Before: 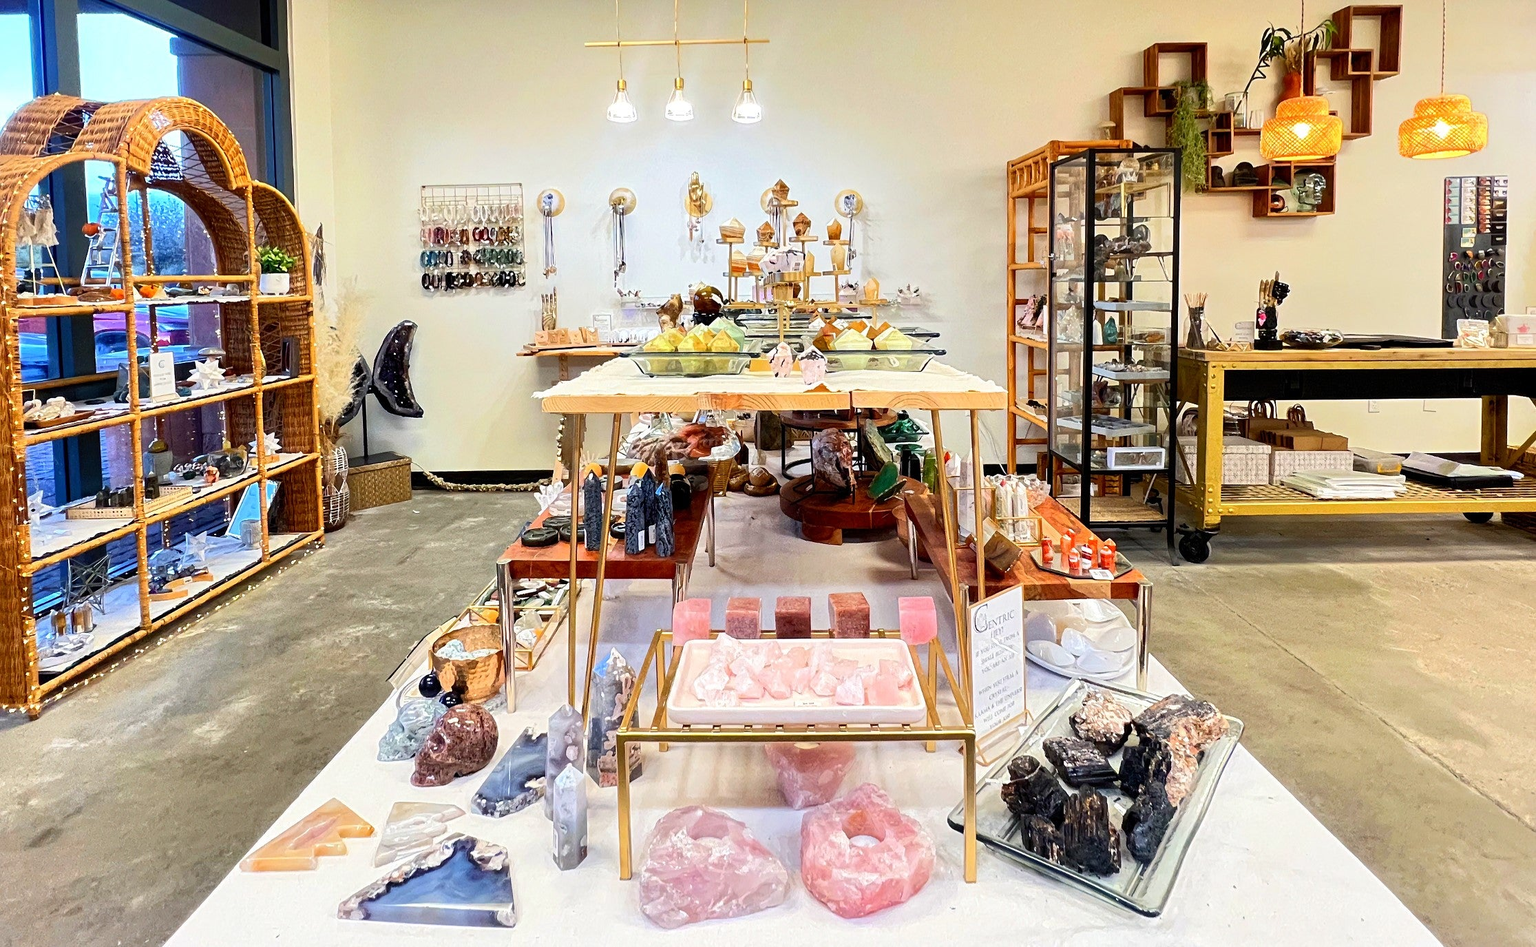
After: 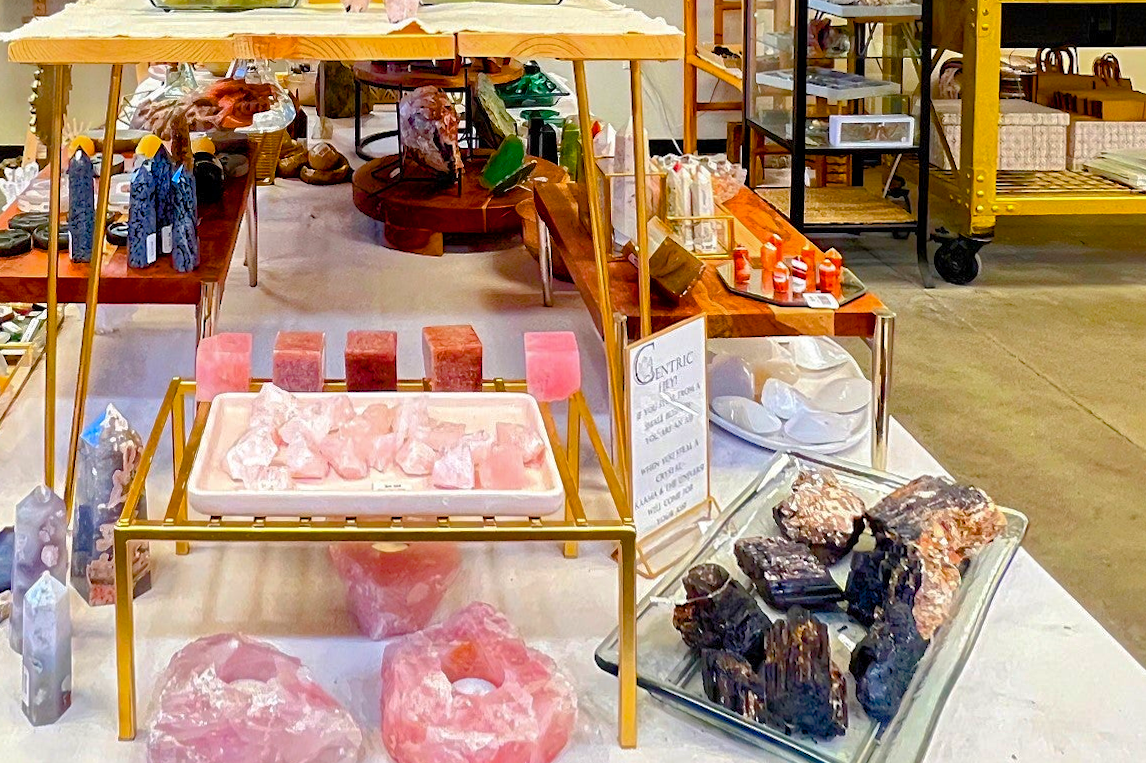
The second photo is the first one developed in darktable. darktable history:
shadows and highlights: on, module defaults
rotate and perspective: rotation 0.192°, lens shift (horizontal) -0.015, crop left 0.005, crop right 0.996, crop top 0.006, crop bottom 0.99
color balance rgb: linear chroma grading › global chroma 18.9%, perceptual saturation grading › global saturation 20%, perceptual saturation grading › highlights -25%, perceptual saturation grading › shadows 50%, global vibrance 18.93%
white balance: red 1, blue 1
crop: left 34.479%, top 38.822%, right 13.718%, bottom 5.172%
